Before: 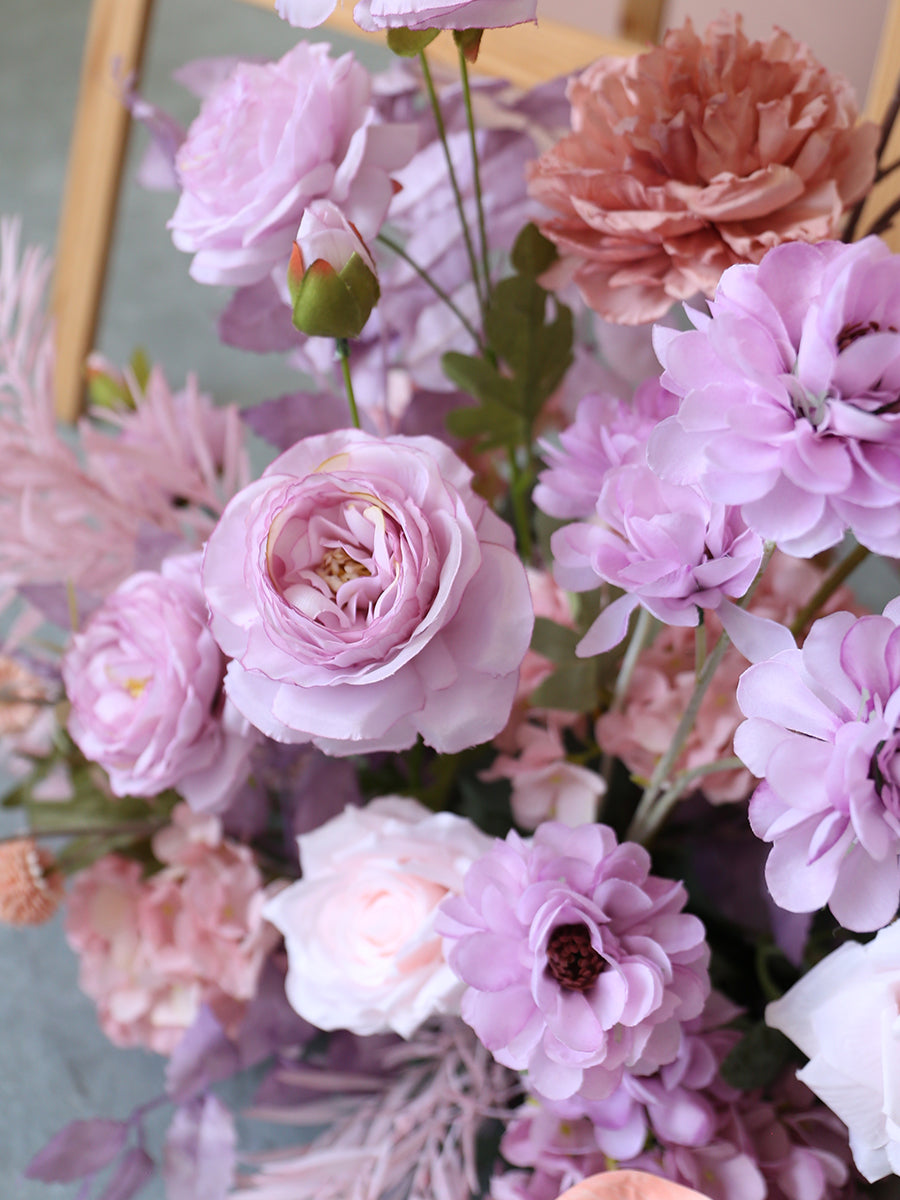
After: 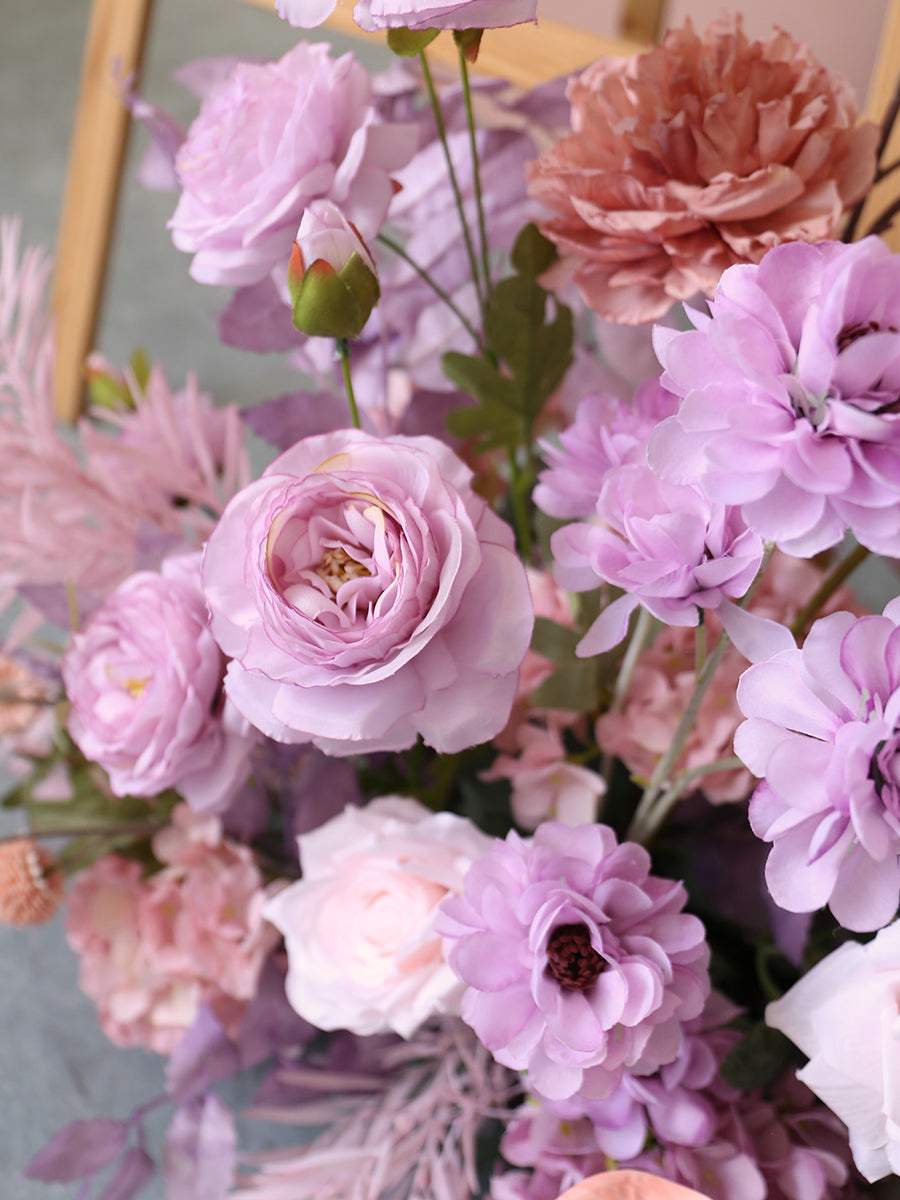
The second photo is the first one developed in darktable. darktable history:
color correction: highlights a* 3.71, highlights b* 5.12
